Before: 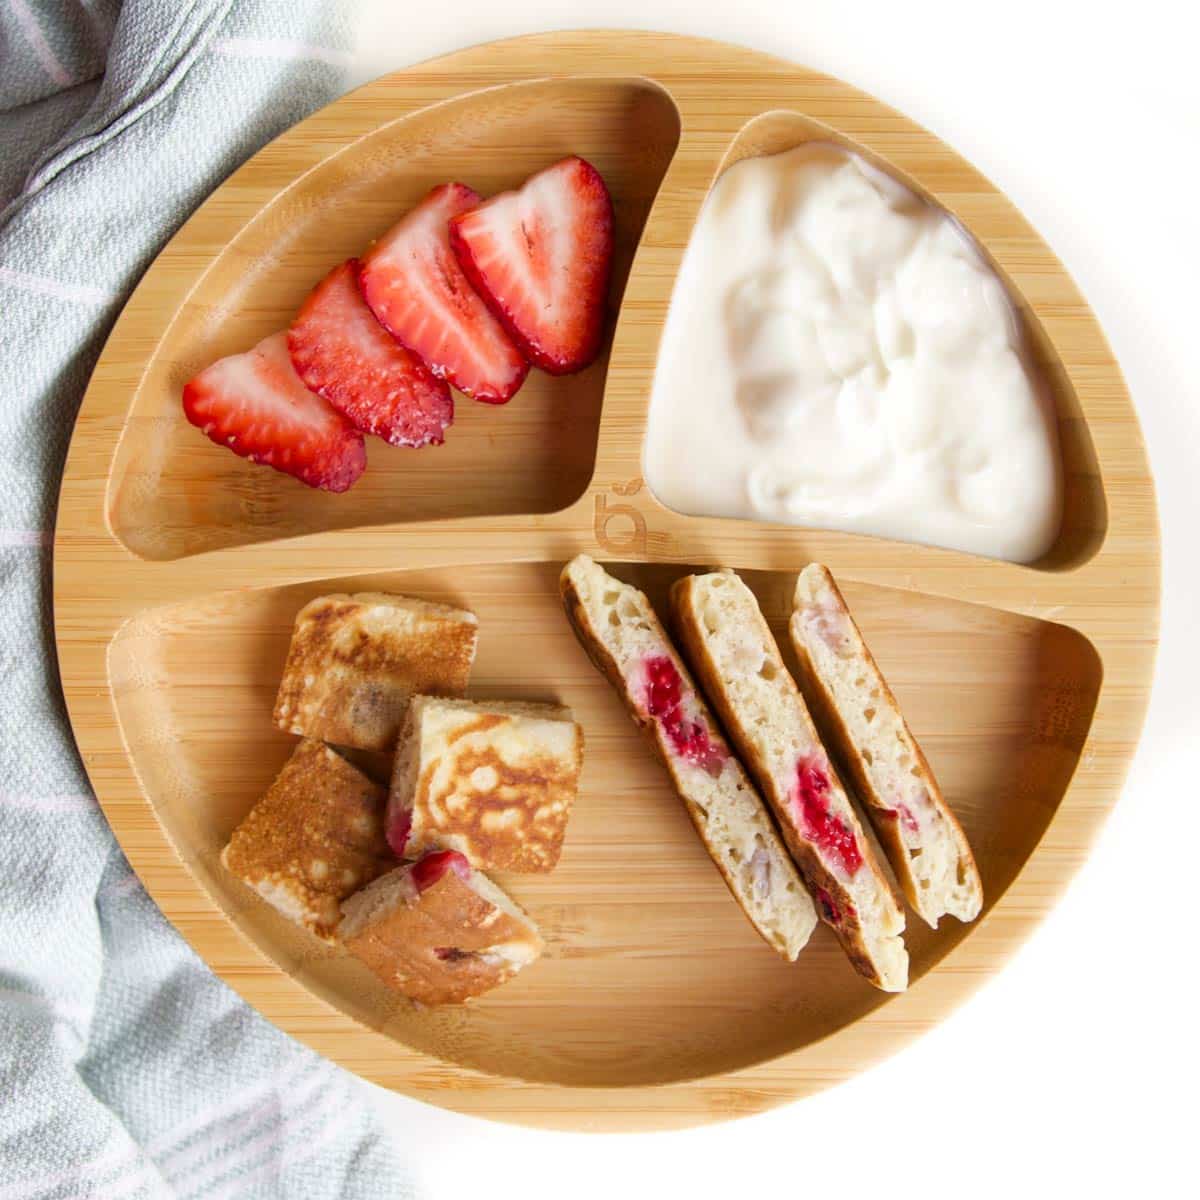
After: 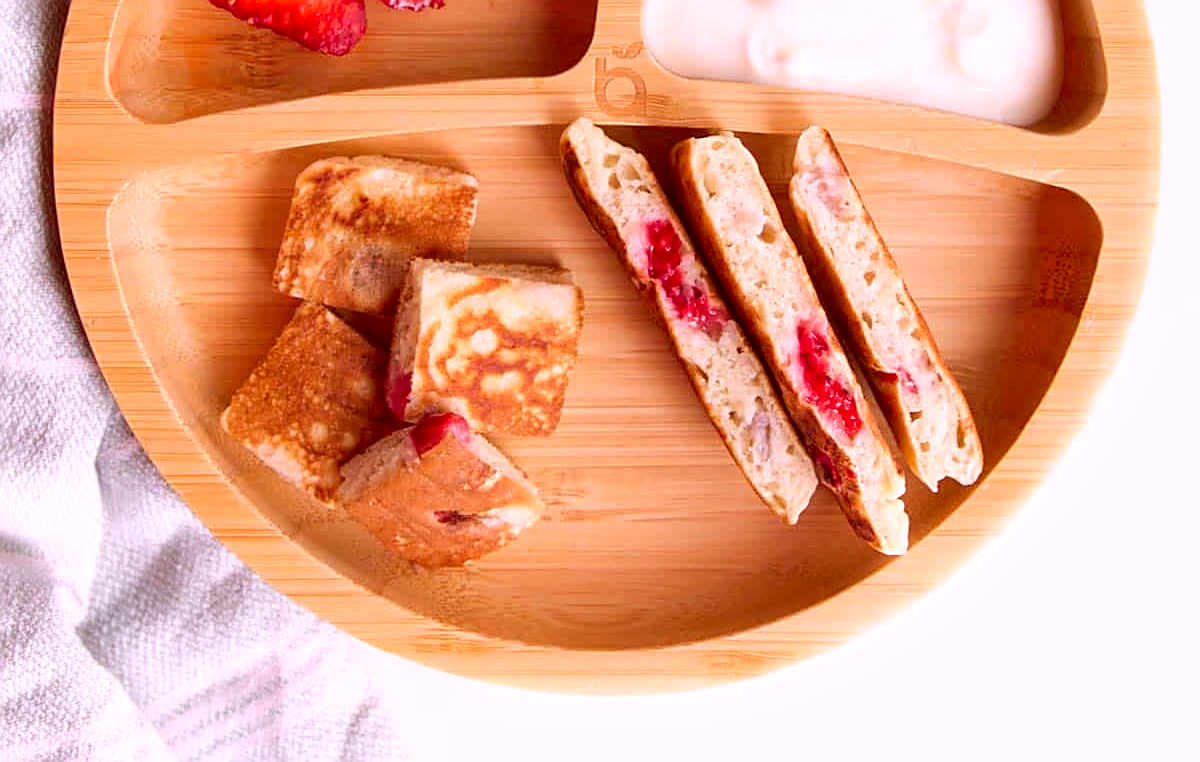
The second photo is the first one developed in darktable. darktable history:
local contrast: mode bilateral grid, contrast 15, coarseness 36, detail 105%, midtone range 0.2
color correction: highlights a* -7.23, highlights b* -0.161, shadows a* 20.08, shadows b* 11.73
crop and rotate: top 36.435%
bloom: size 3%, threshold 100%, strength 0%
white balance: red 1.188, blue 1.11
sharpen: on, module defaults
